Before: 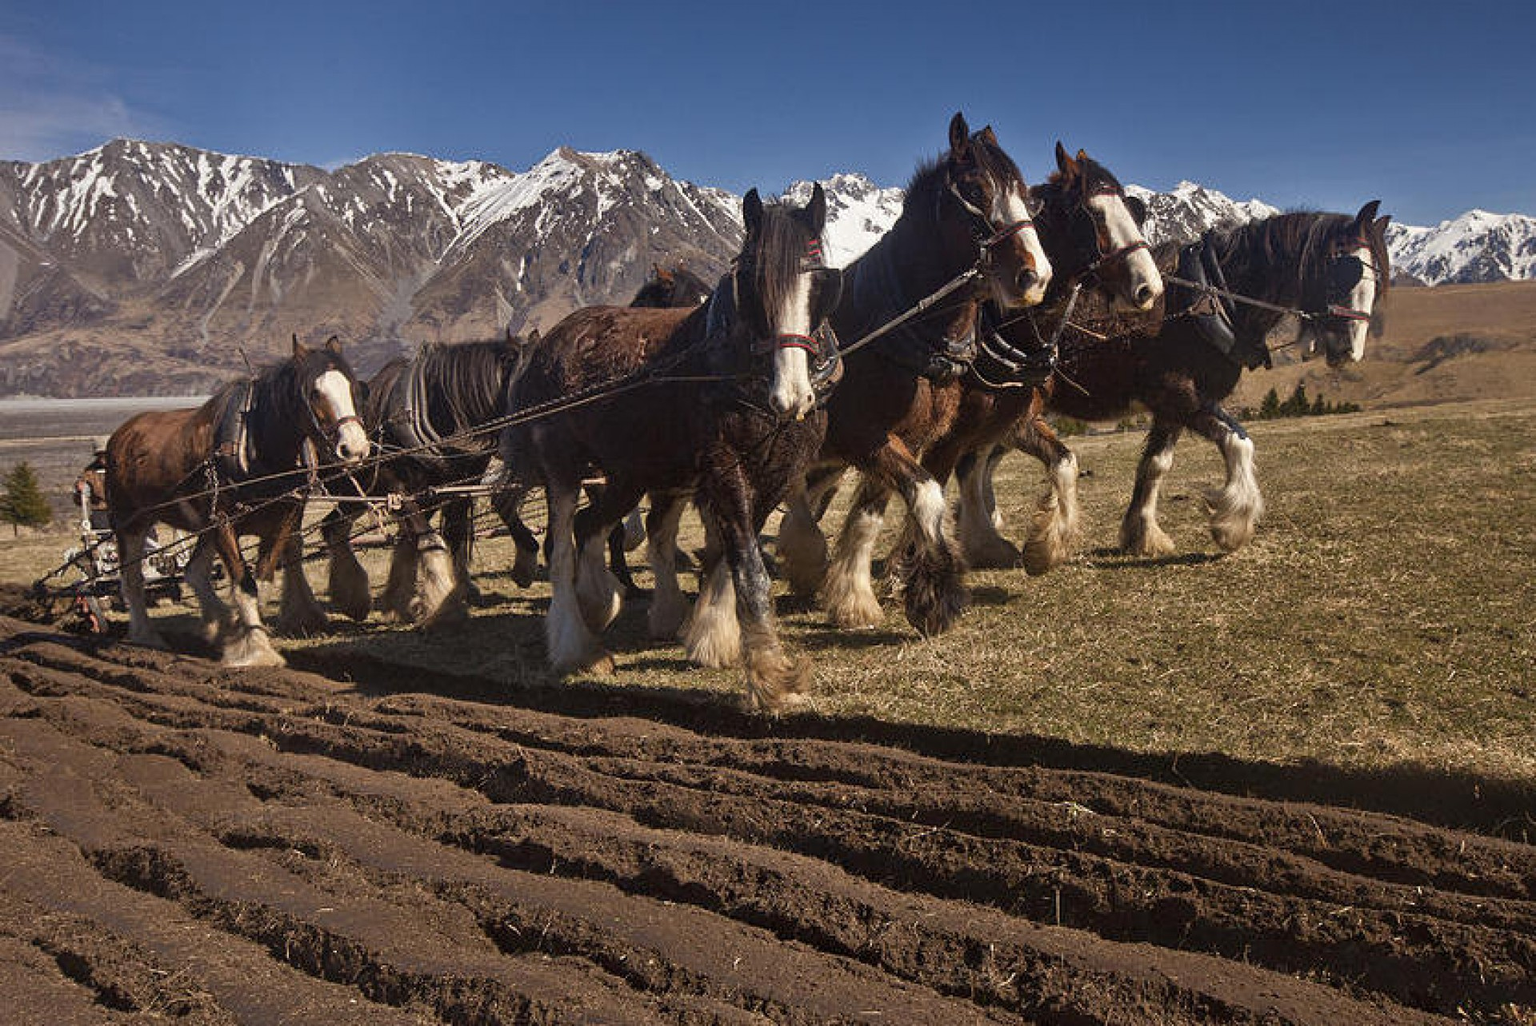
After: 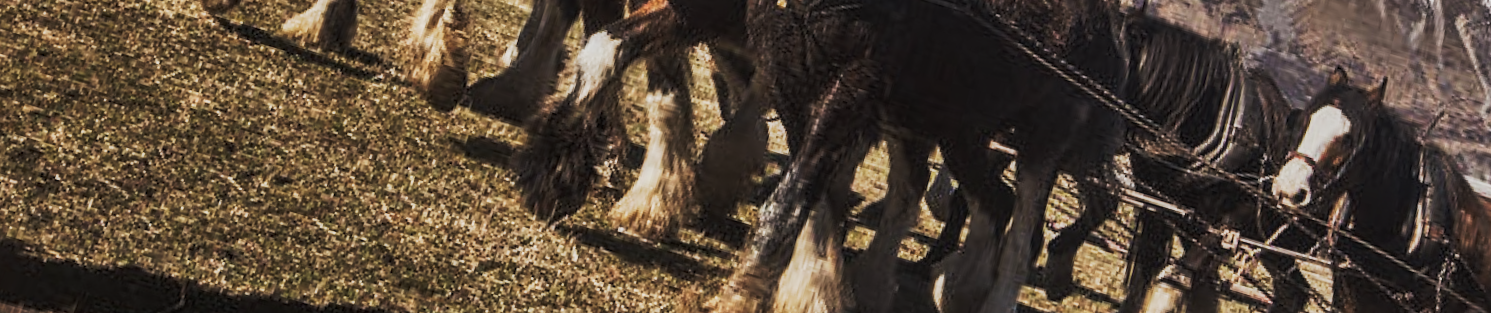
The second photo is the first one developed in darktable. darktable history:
tone curve: curves: ch0 [(0, 0) (0.003, 0.002) (0.011, 0.004) (0.025, 0.005) (0.044, 0.009) (0.069, 0.013) (0.1, 0.017) (0.136, 0.036) (0.177, 0.066) (0.224, 0.102) (0.277, 0.143) (0.335, 0.197) (0.399, 0.268) (0.468, 0.389) (0.543, 0.549) (0.623, 0.714) (0.709, 0.801) (0.801, 0.854) (0.898, 0.9) (1, 1)], preserve colors none
local contrast: on, module defaults
contrast brightness saturation: contrast -0.26, saturation -0.43
rotate and perspective: rotation 0.128°, lens shift (vertical) -0.181, lens shift (horizontal) -0.044, shear 0.001, automatic cropping off
crop and rotate: angle 16.12°, top 30.835%, bottom 35.653%
